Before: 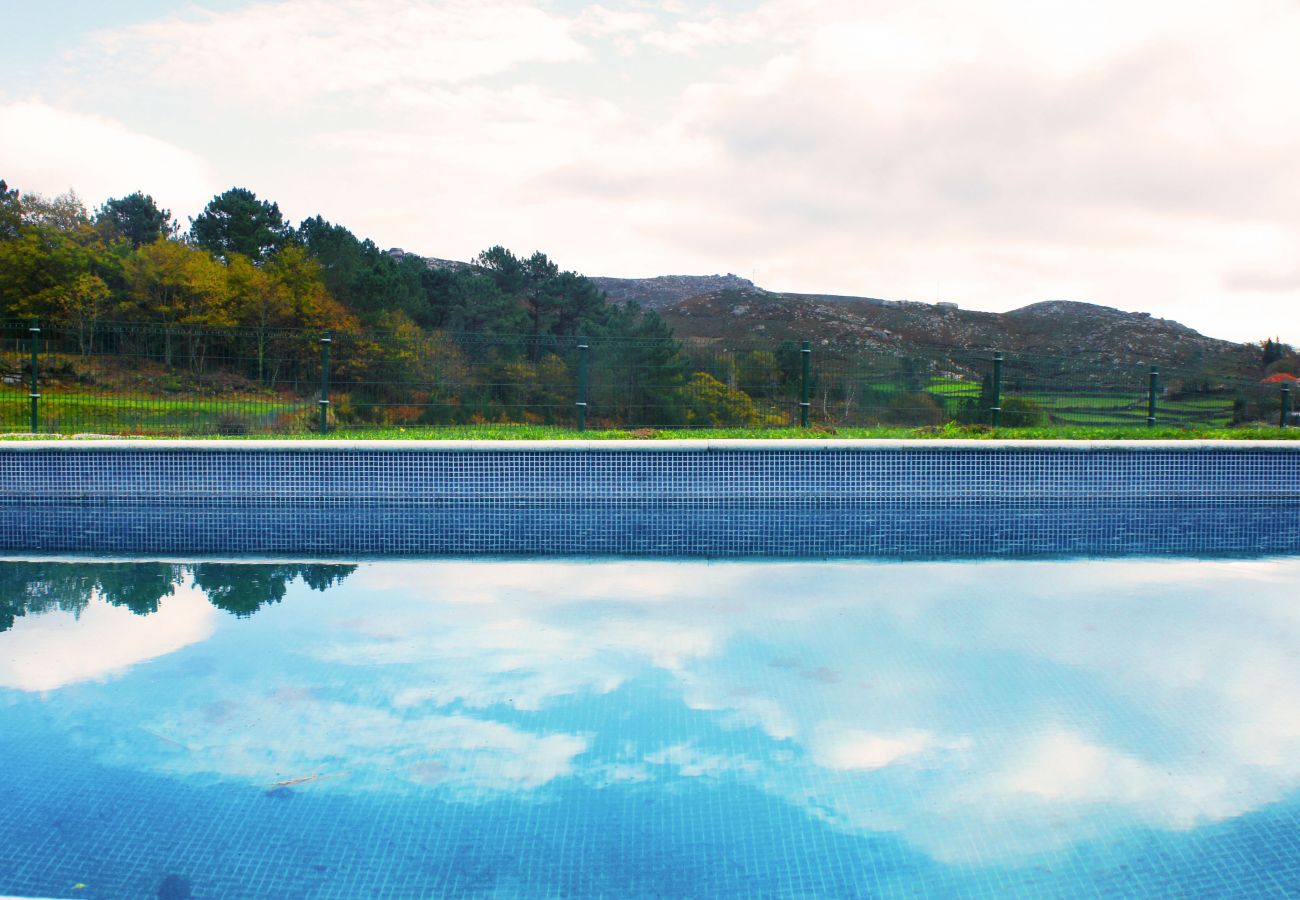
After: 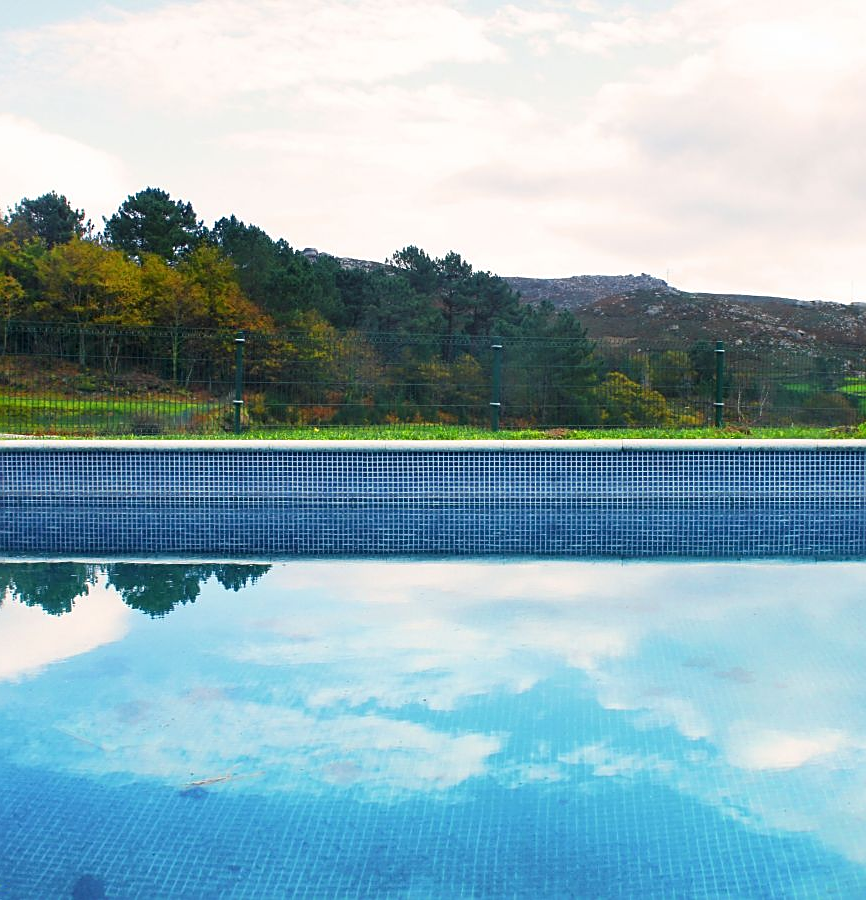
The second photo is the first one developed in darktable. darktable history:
sharpen: on, module defaults
crop and rotate: left 6.617%, right 26.717%
